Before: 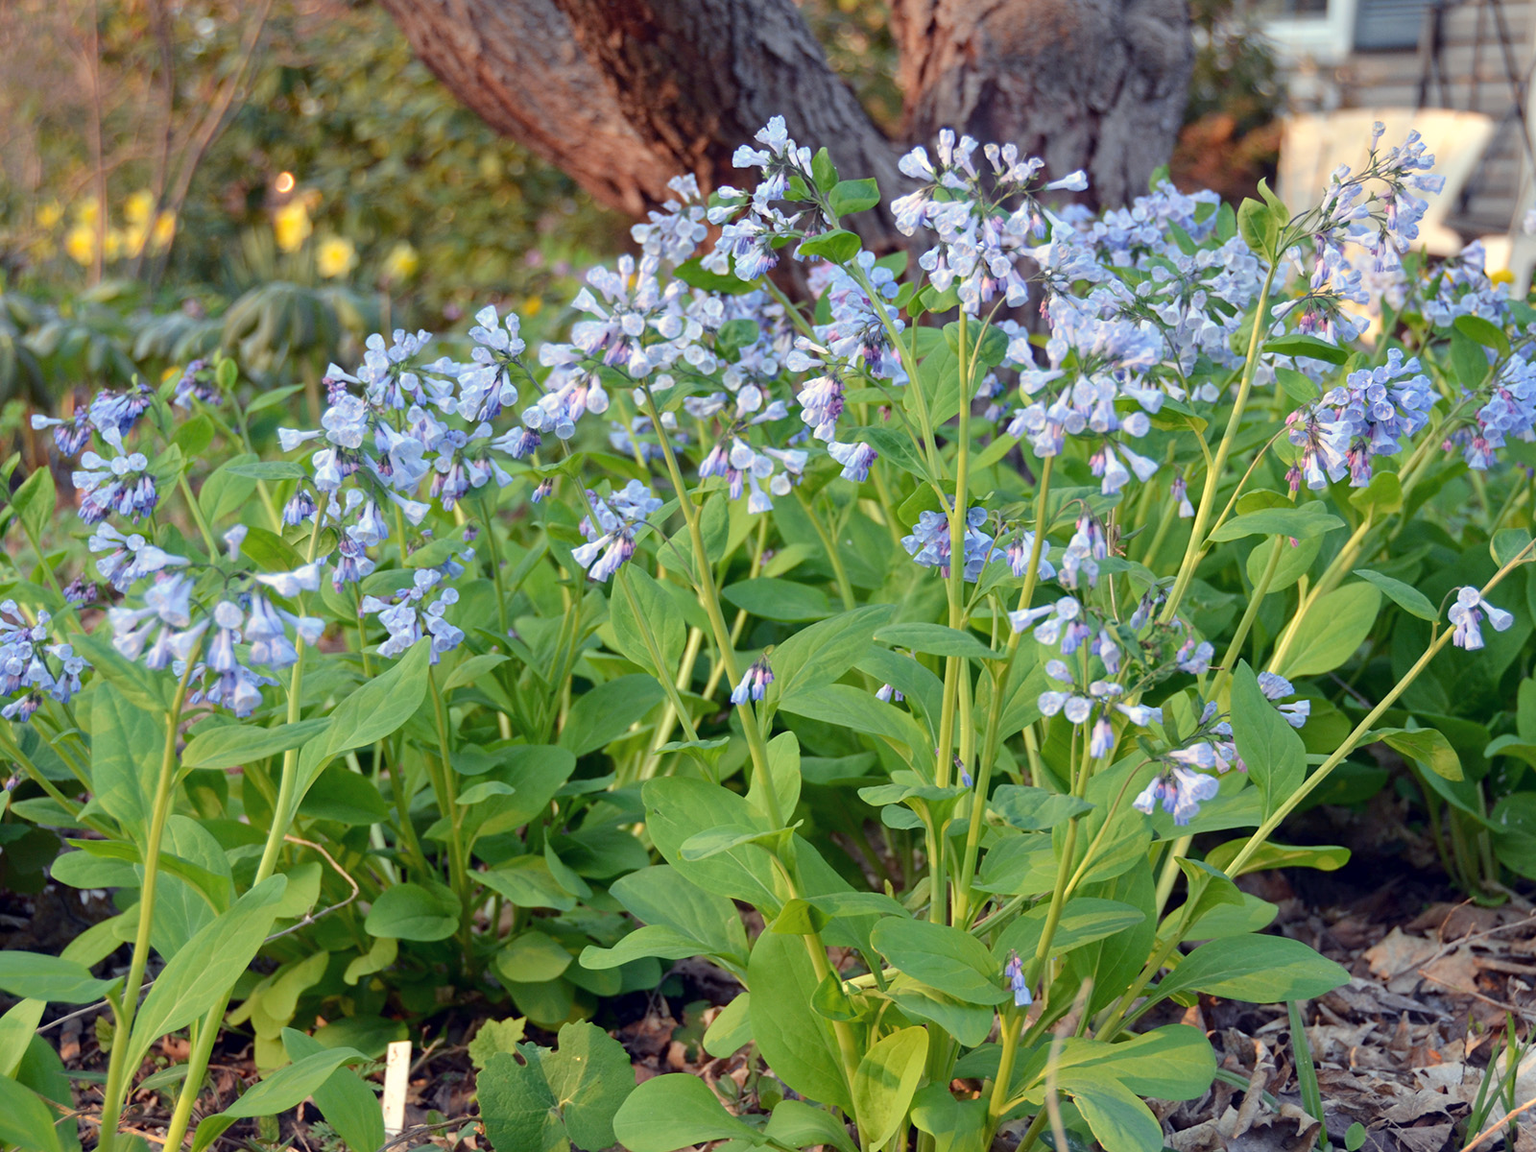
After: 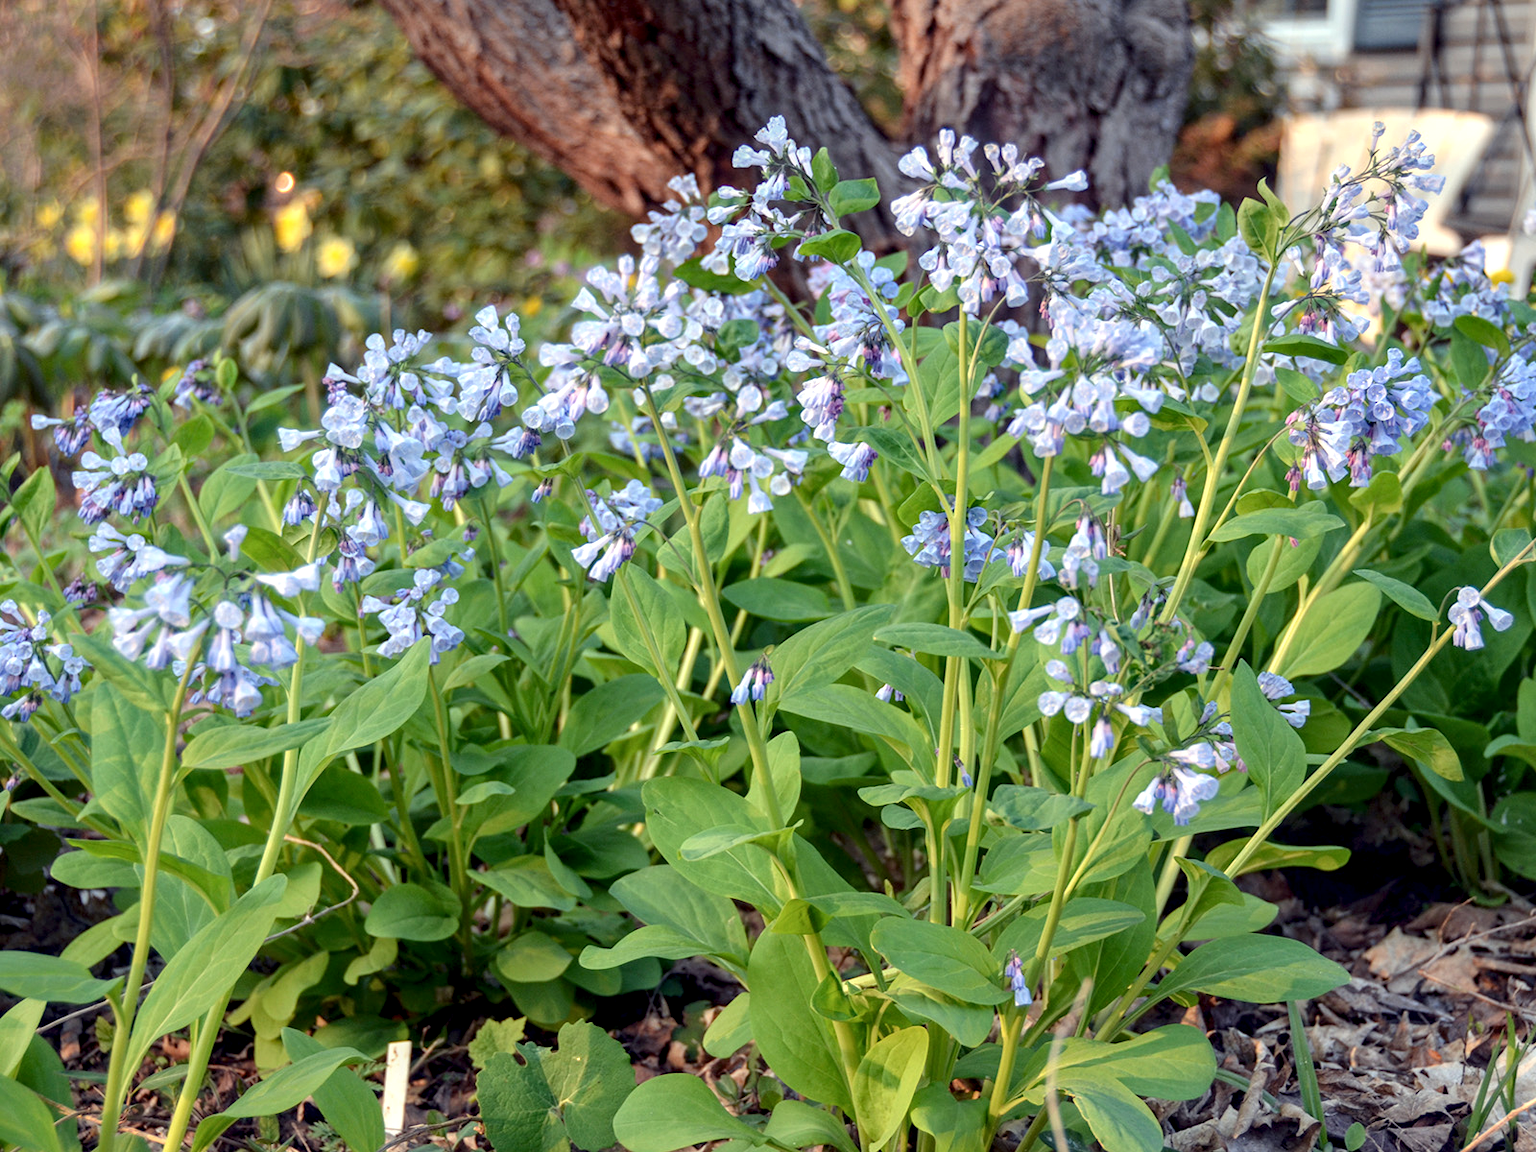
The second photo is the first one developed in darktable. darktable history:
local contrast: highlights 58%, detail 145%
